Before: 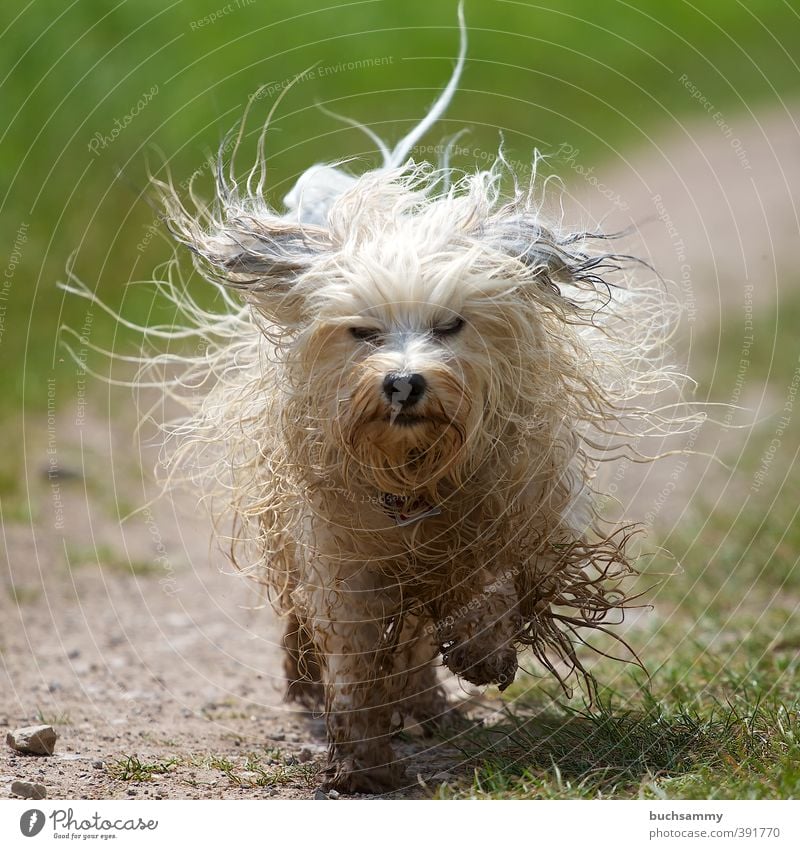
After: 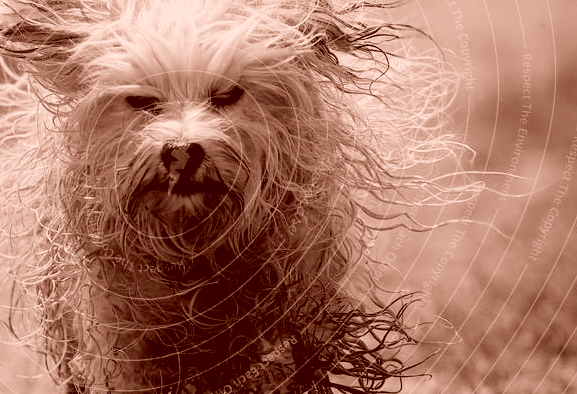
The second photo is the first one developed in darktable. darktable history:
crop and rotate: left 27.869%, top 27.23%, bottom 26.327%
filmic rgb: black relative exposure -5.03 EV, white relative exposure 3.49 EV, hardness 3.17, contrast 1.202, highlights saturation mix -49.96%, preserve chrominance no, color science v4 (2020), contrast in shadows soft
color correction: highlights a* 9.57, highlights b* 8.82, shadows a* 39.32, shadows b* 39.96, saturation 0.792
local contrast: on, module defaults
velvia: strength 26.44%
